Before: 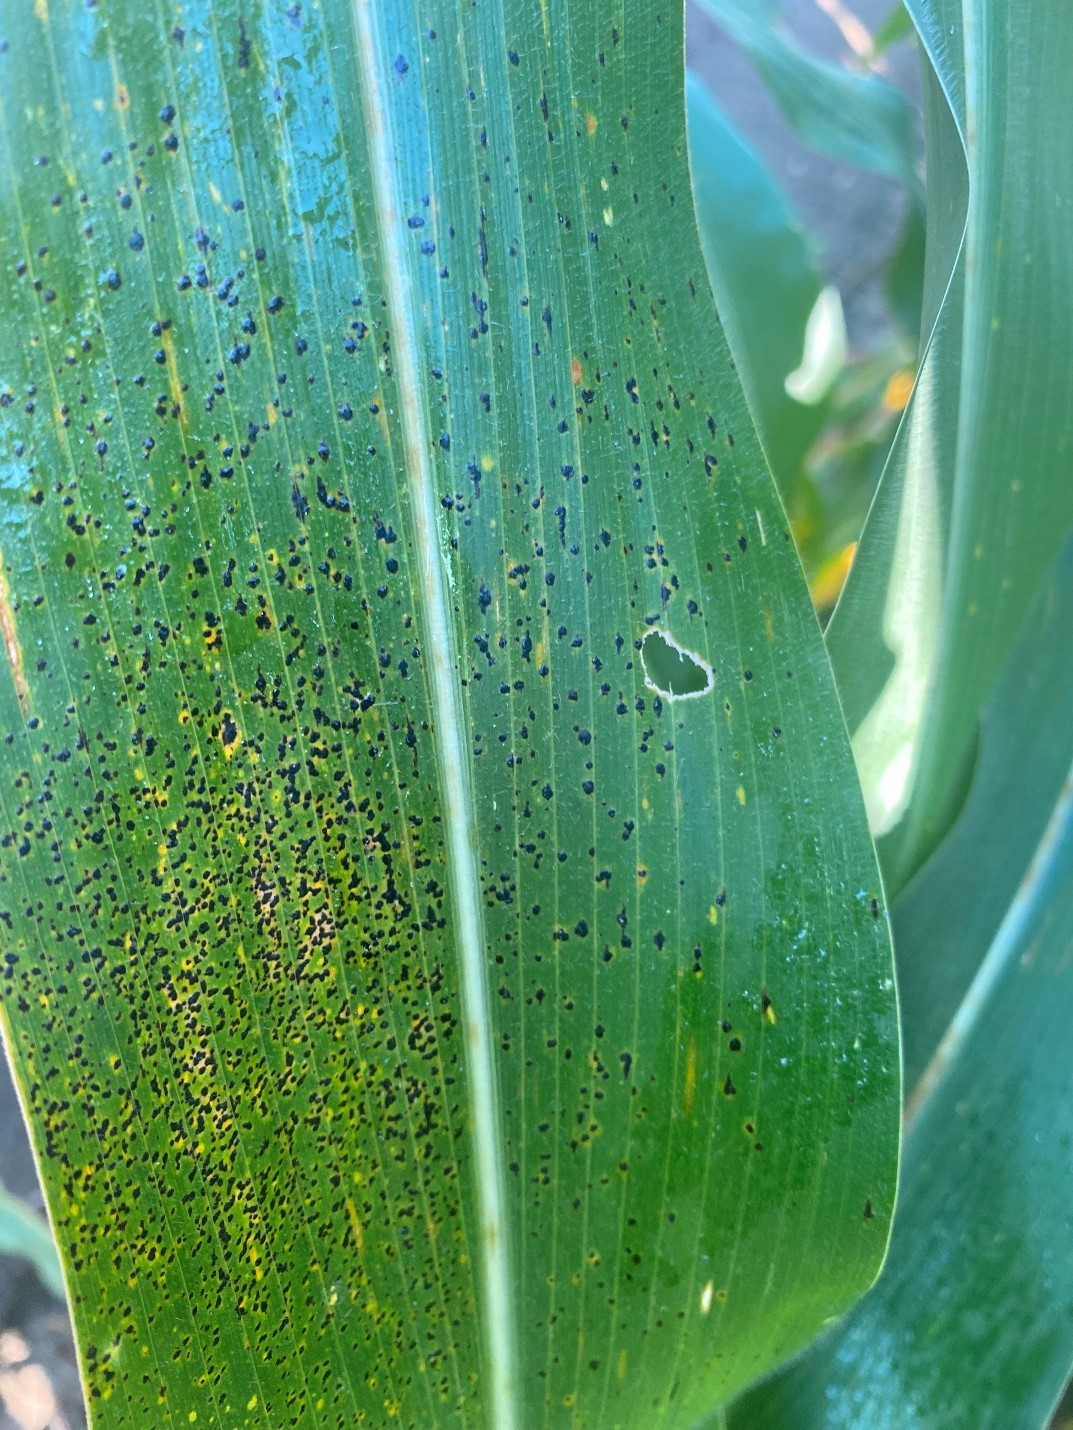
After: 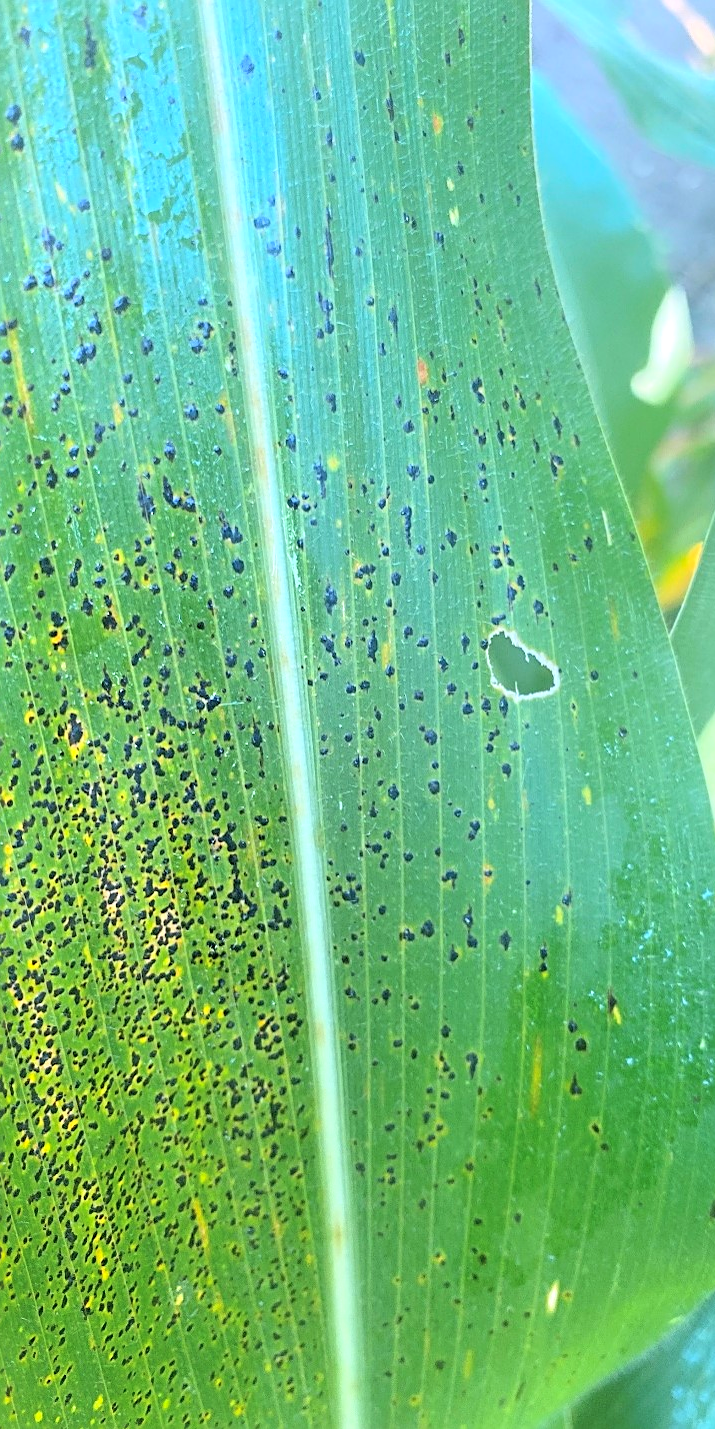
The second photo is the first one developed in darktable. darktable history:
exposure: exposure 0.2 EV, compensate highlight preservation false
contrast brightness saturation: contrast 0.1, brightness 0.3, saturation 0.14
sharpen: on, module defaults
crop and rotate: left 14.436%, right 18.898%
